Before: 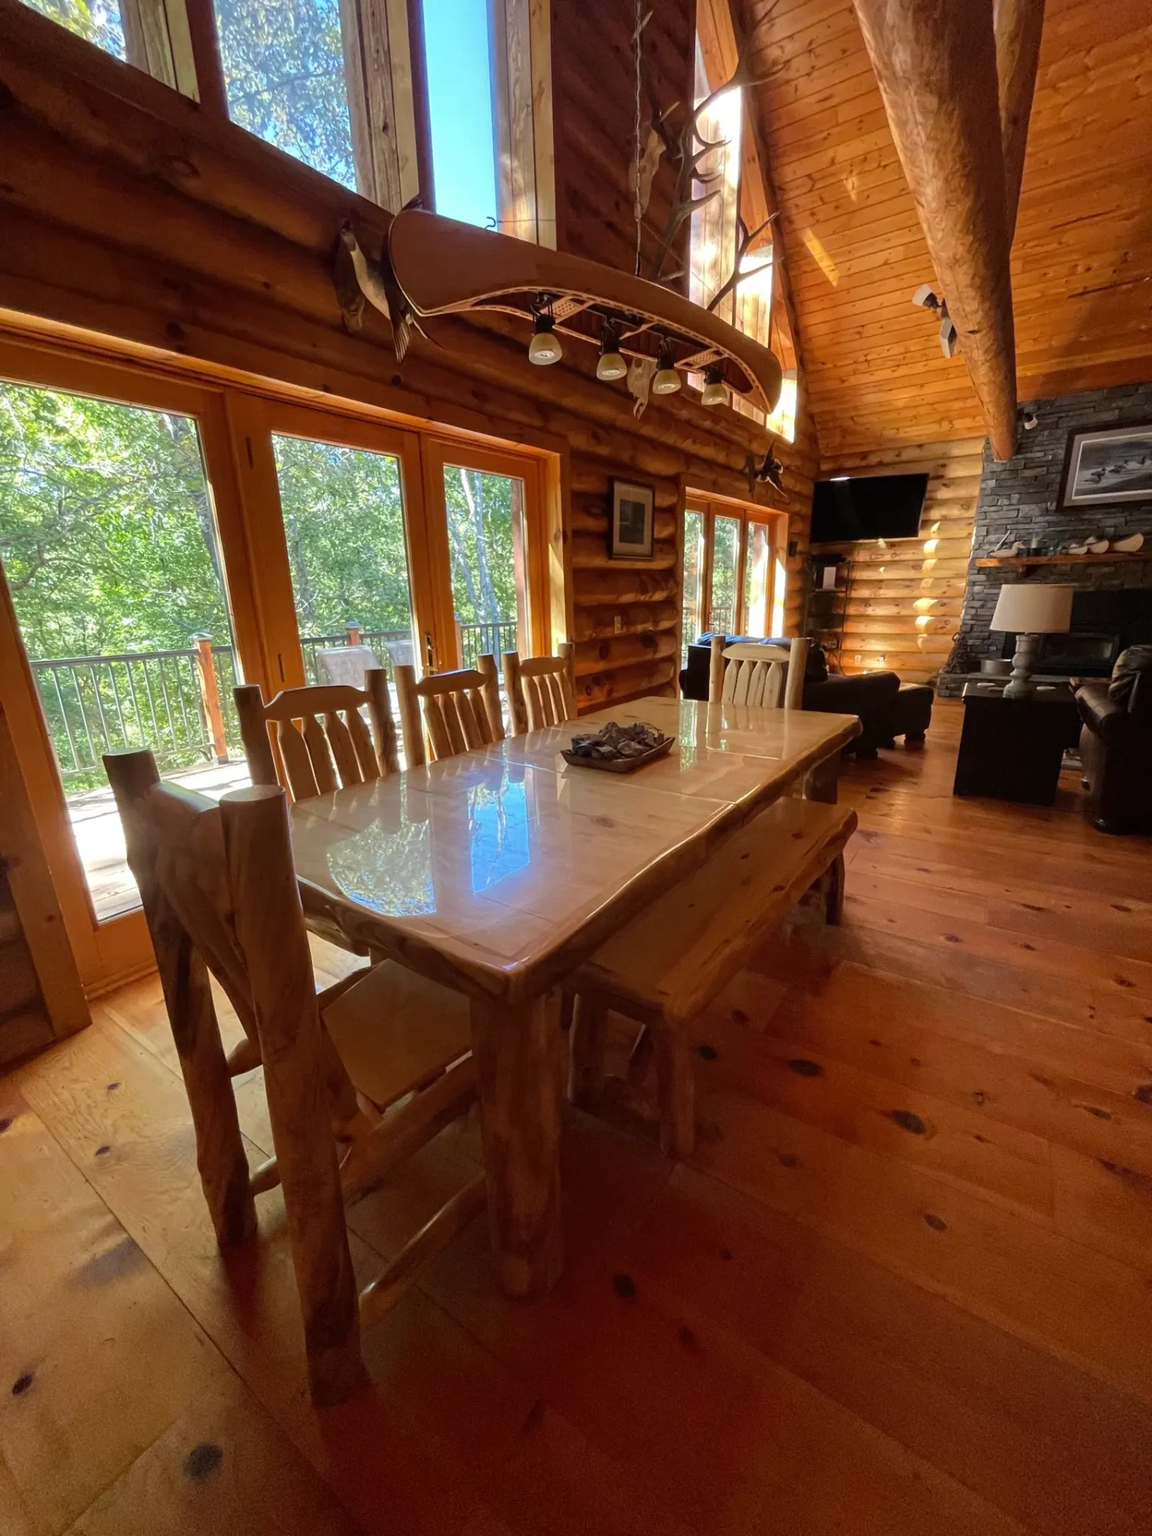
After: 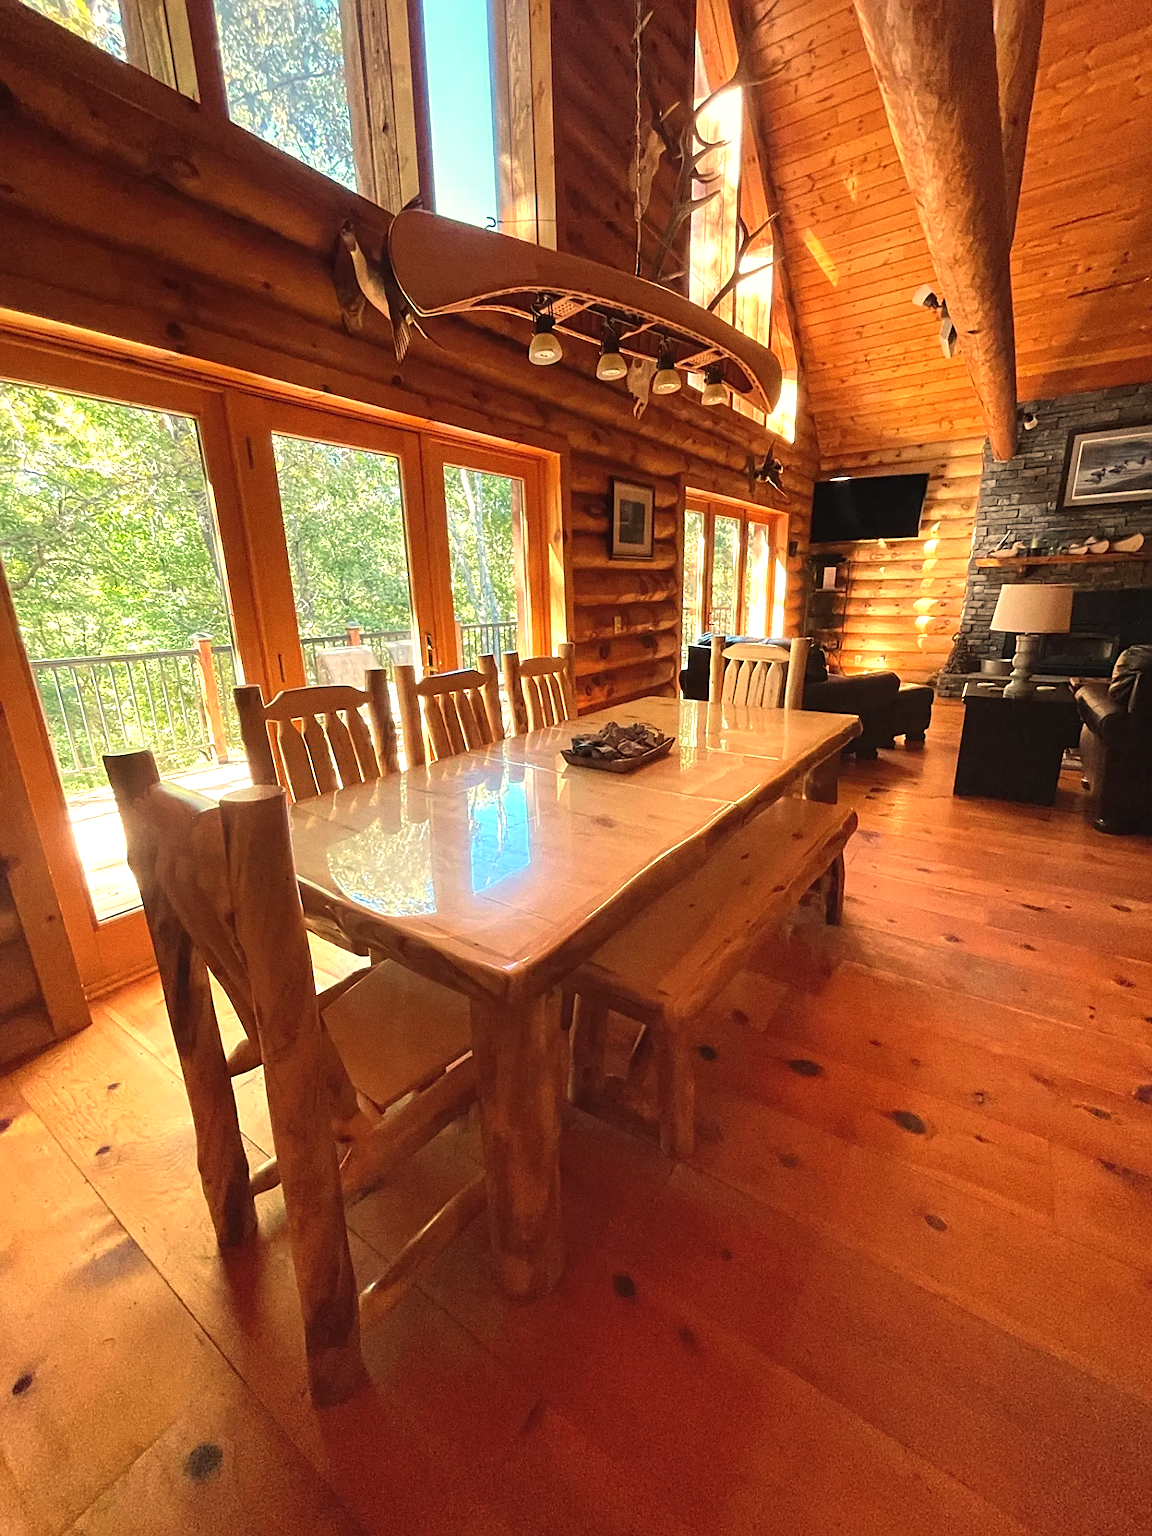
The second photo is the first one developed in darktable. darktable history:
white balance: red 1.123, blue 0.83
exposure: black level correction -0.002, exposure 1.115 EV, compensate highlight preservation false
grain: coarseness 0.09 ISO
sharpen: on, module defaults
graduated density: on, module defaults
